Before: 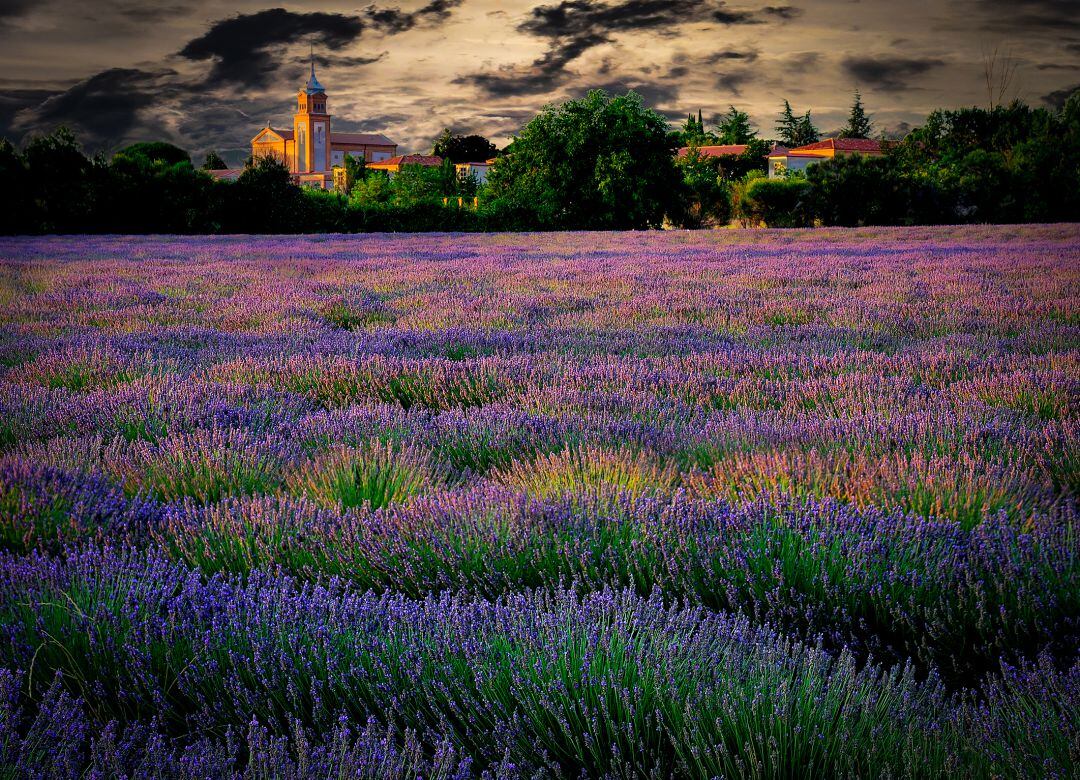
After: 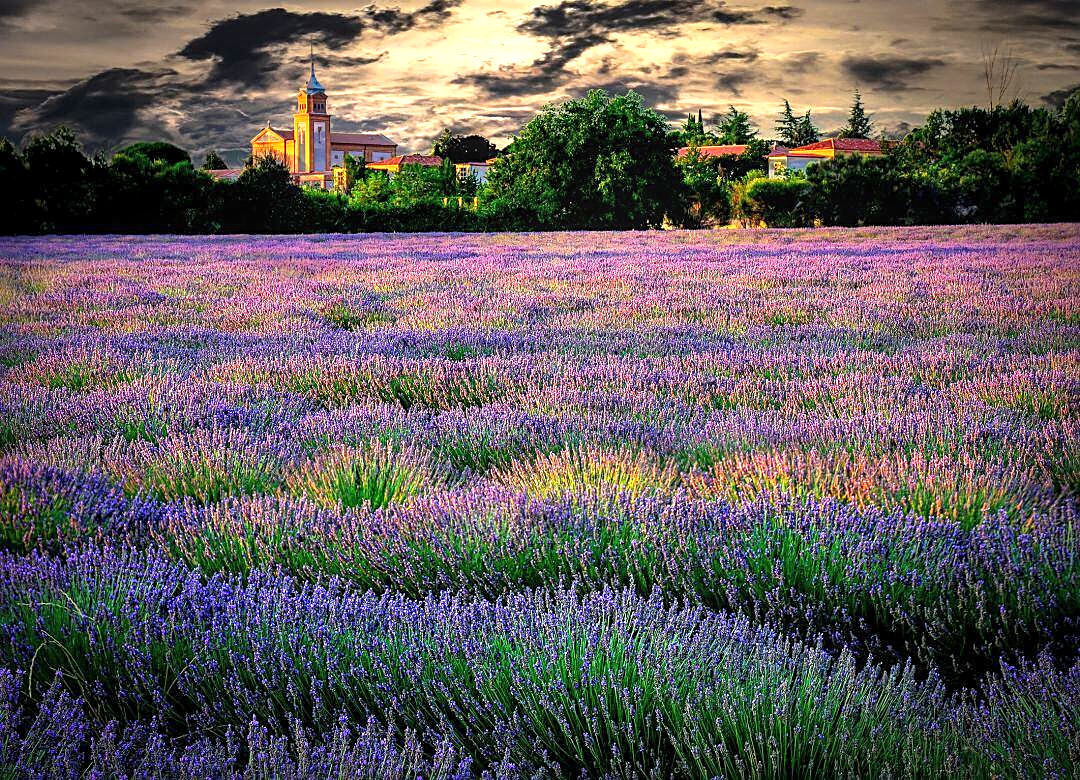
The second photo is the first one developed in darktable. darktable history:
exposure: black level correction 0, exposure 1.001 EV, compensate highlight preservation false
local contrast: on, module defaults
sharpen: on, module defaults
